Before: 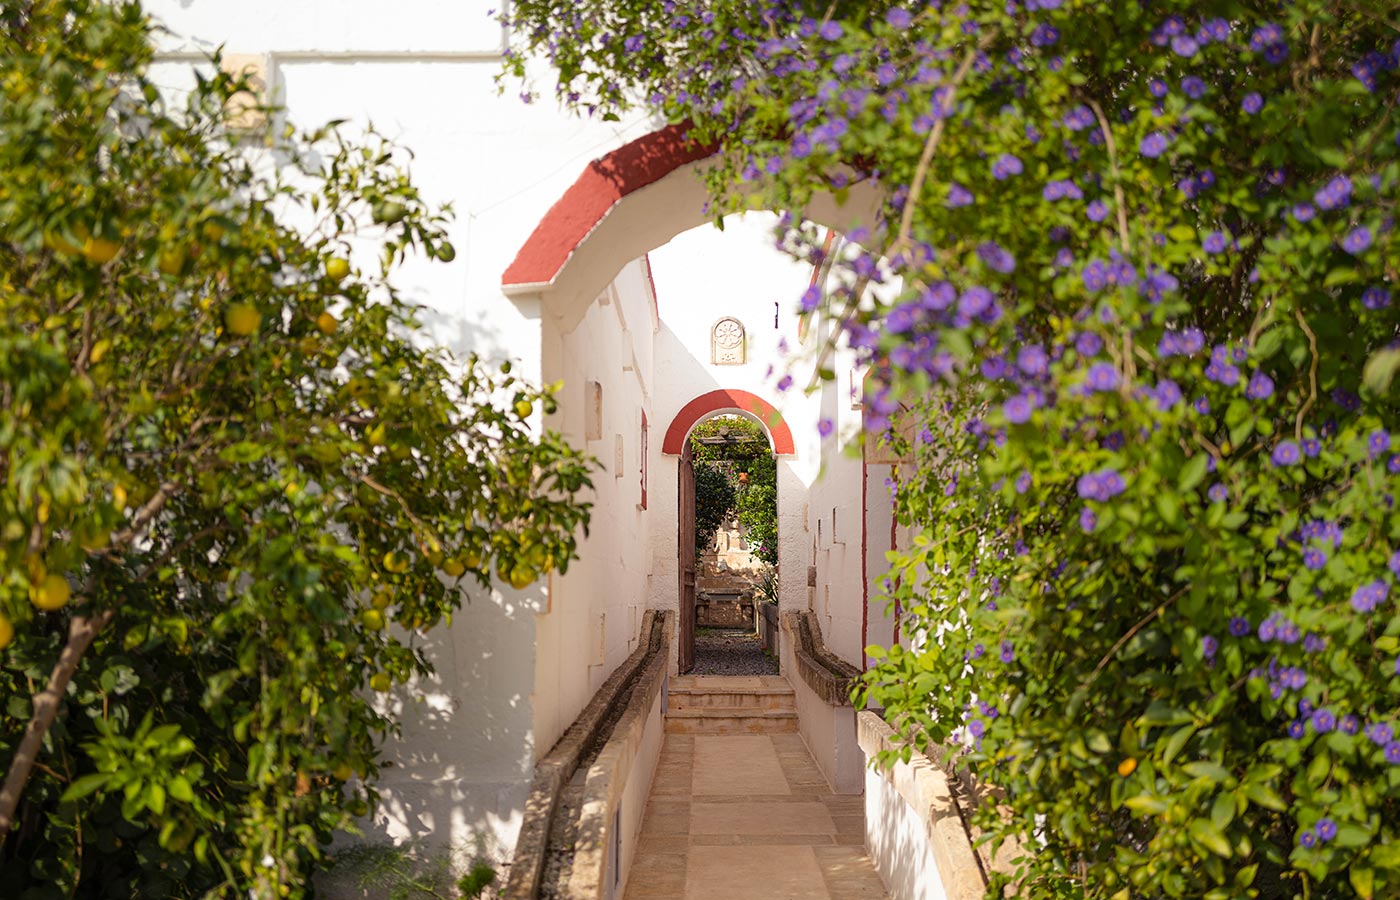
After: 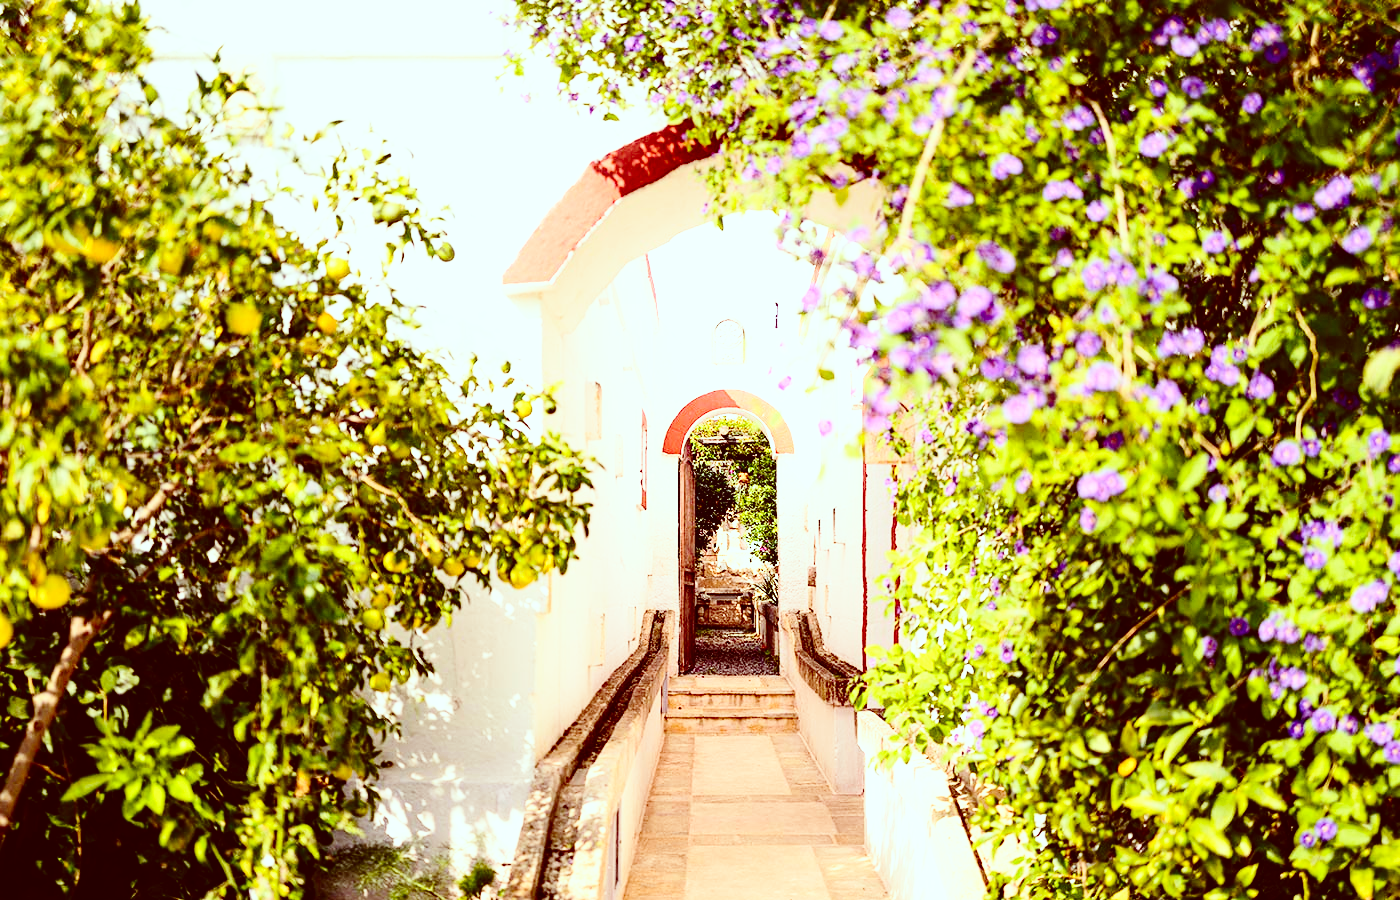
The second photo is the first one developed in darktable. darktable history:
color correction: highlights a* -7.23, highlights b* -0.161, shadows a* 20.08, shadows b* 11.73
exposure: black level correction 0.002, exposure 0.15 EV, compensate highlight preservation false
base curve: curves: ch0 [(0, 0) (0.028, 0.03) (0.105, 0.232) (0.387, 0.748) (0.754, 0.968) (1, 1)], fusion 1, exposure shift 0.576, preserve colors none
contrast brightness saturation: contrast 0.28
